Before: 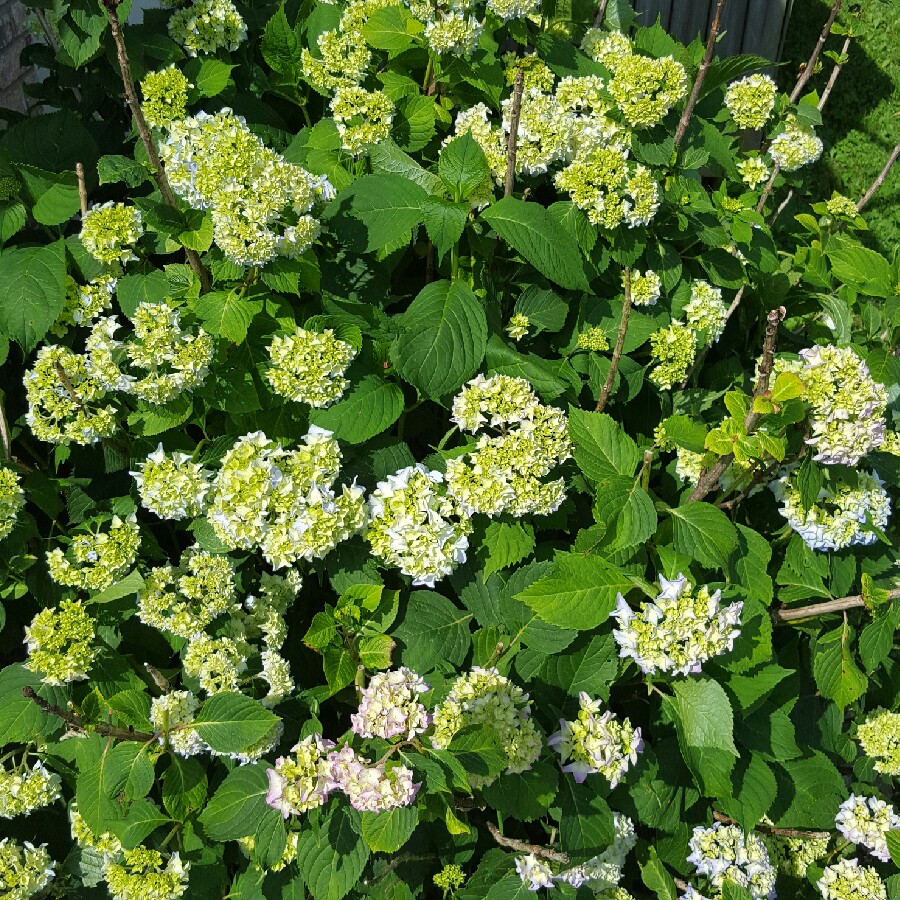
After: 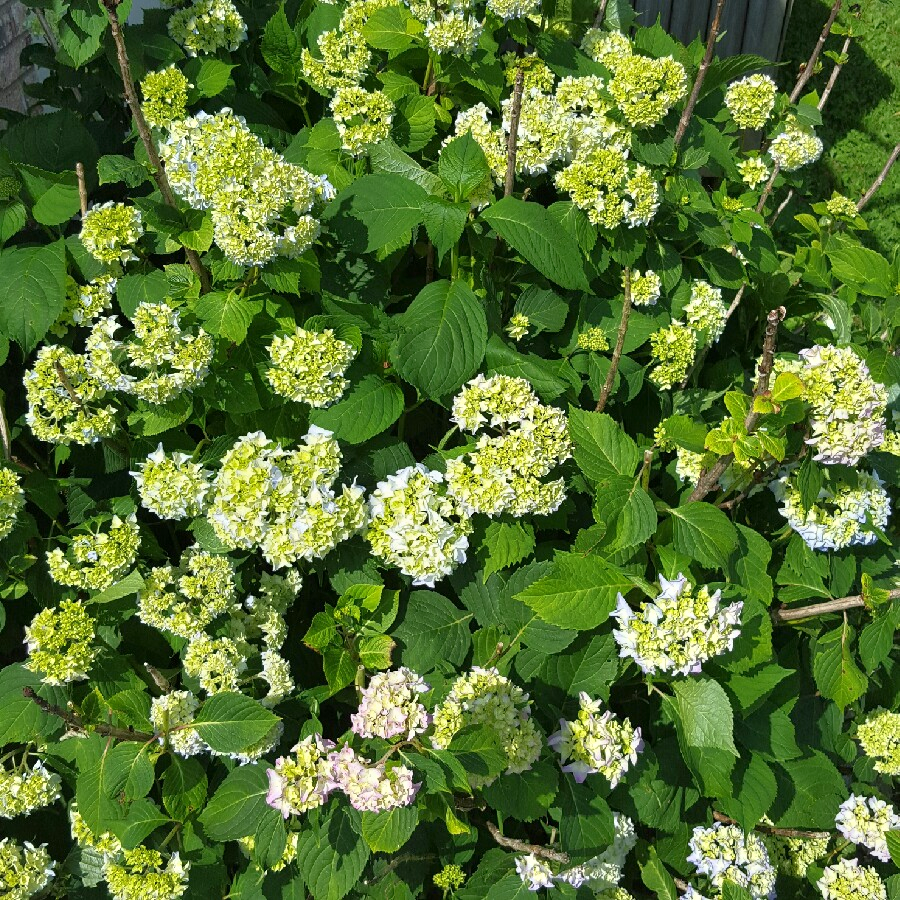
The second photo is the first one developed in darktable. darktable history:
tone equalizer: -8 EV -0.52 EV, -7 EV -0.328 EV, -6 EV -0.084 EV, -5 EV 0.375 EV, -4 EV 0.95 EV, -3 EV 0.791 EV, -2 EV -0.008 EV, -1 EV 0.141 EV, +0 EV -0.03 EV, smoothing diameter 24.77%, edges refinement/feathering 5.95, preserve details guided filter
